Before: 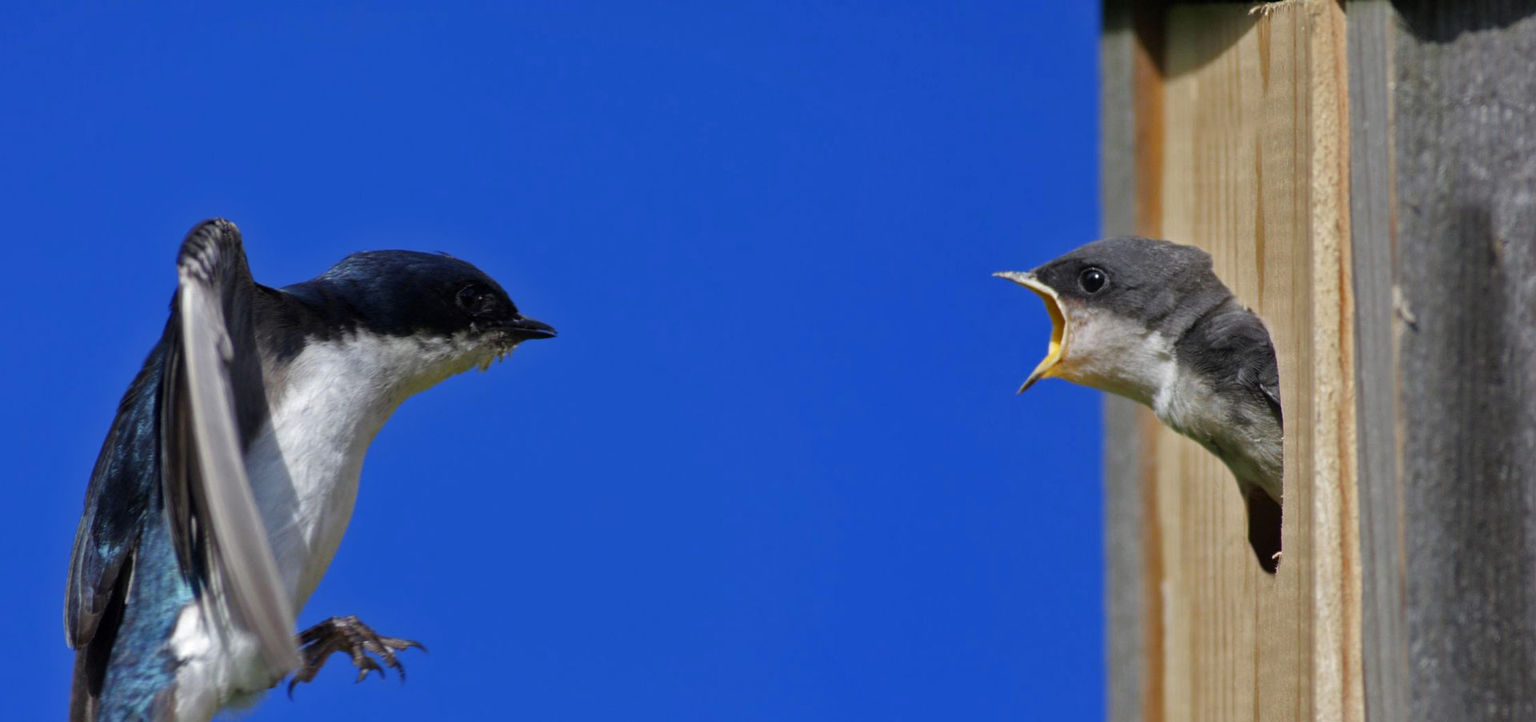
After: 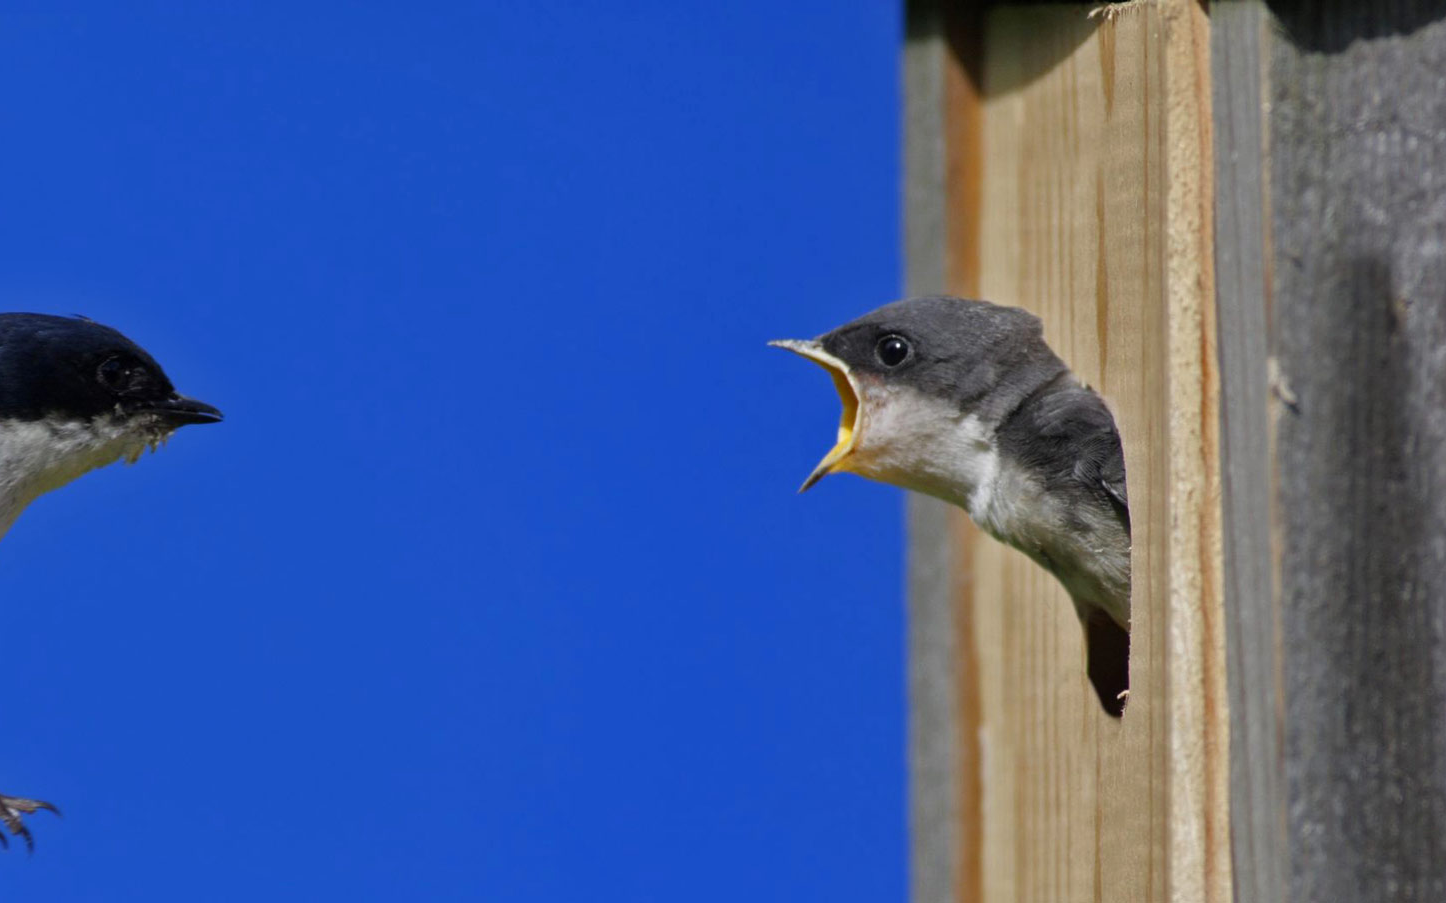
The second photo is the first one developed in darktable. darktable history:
crop and rotate: left 24.646%
